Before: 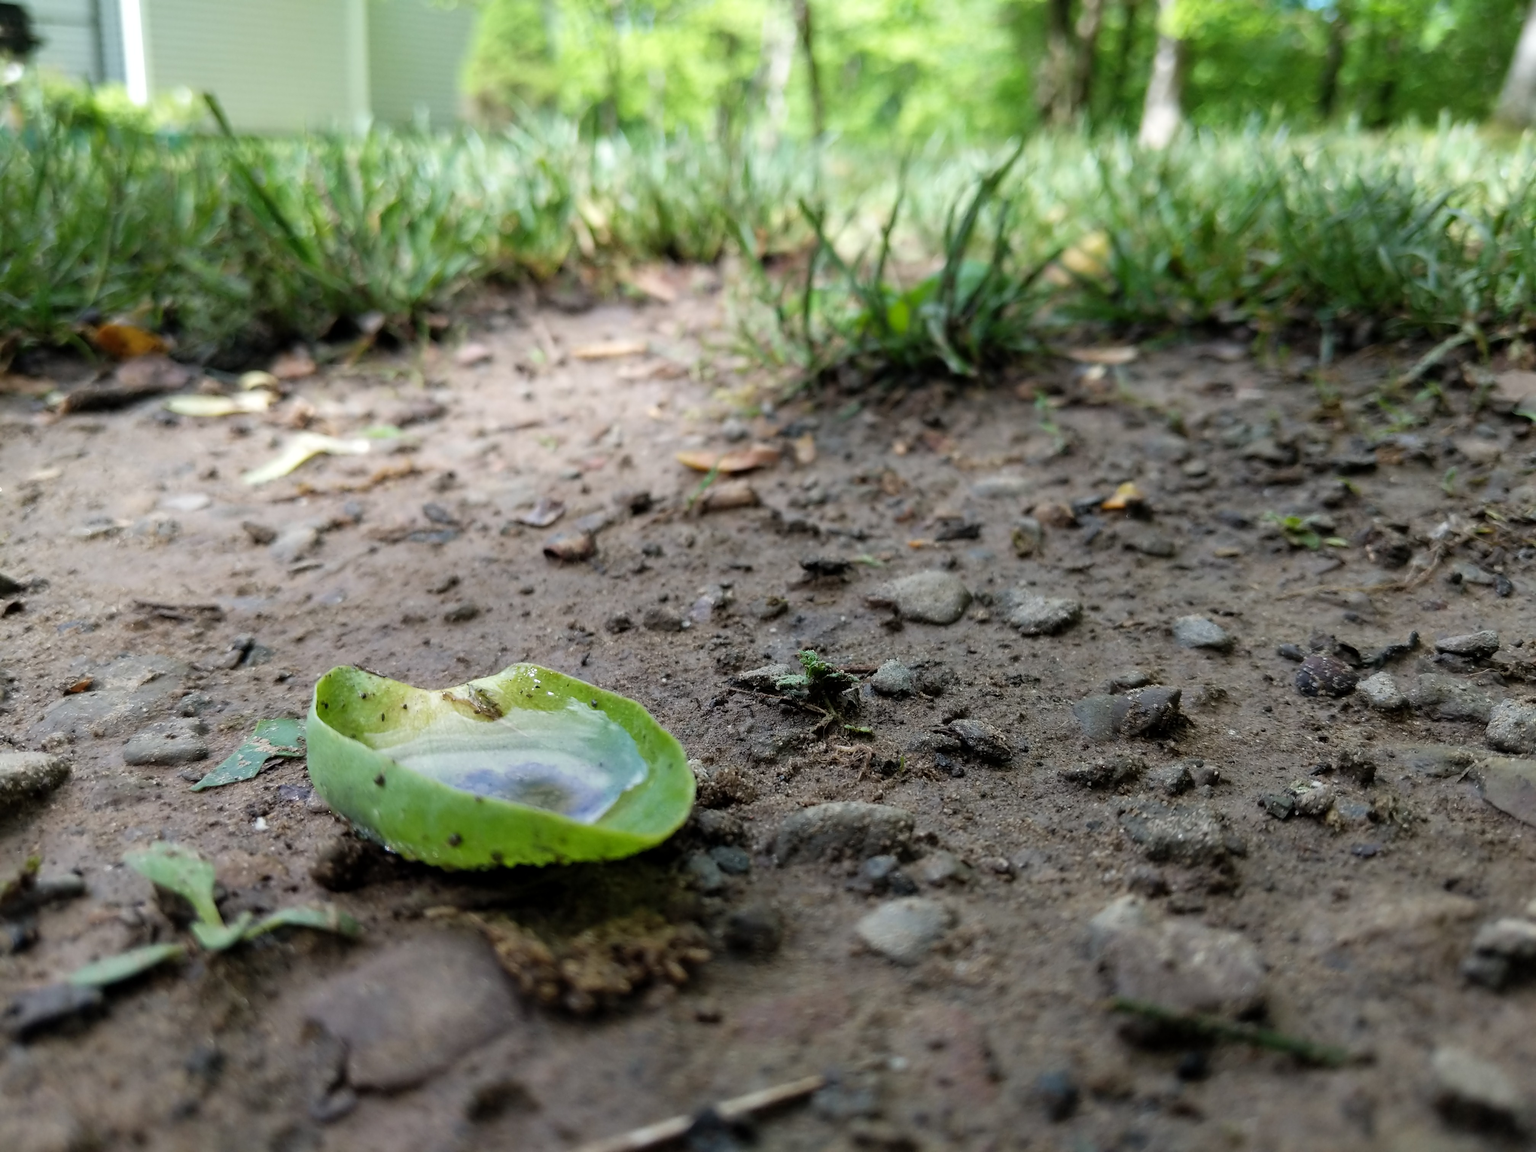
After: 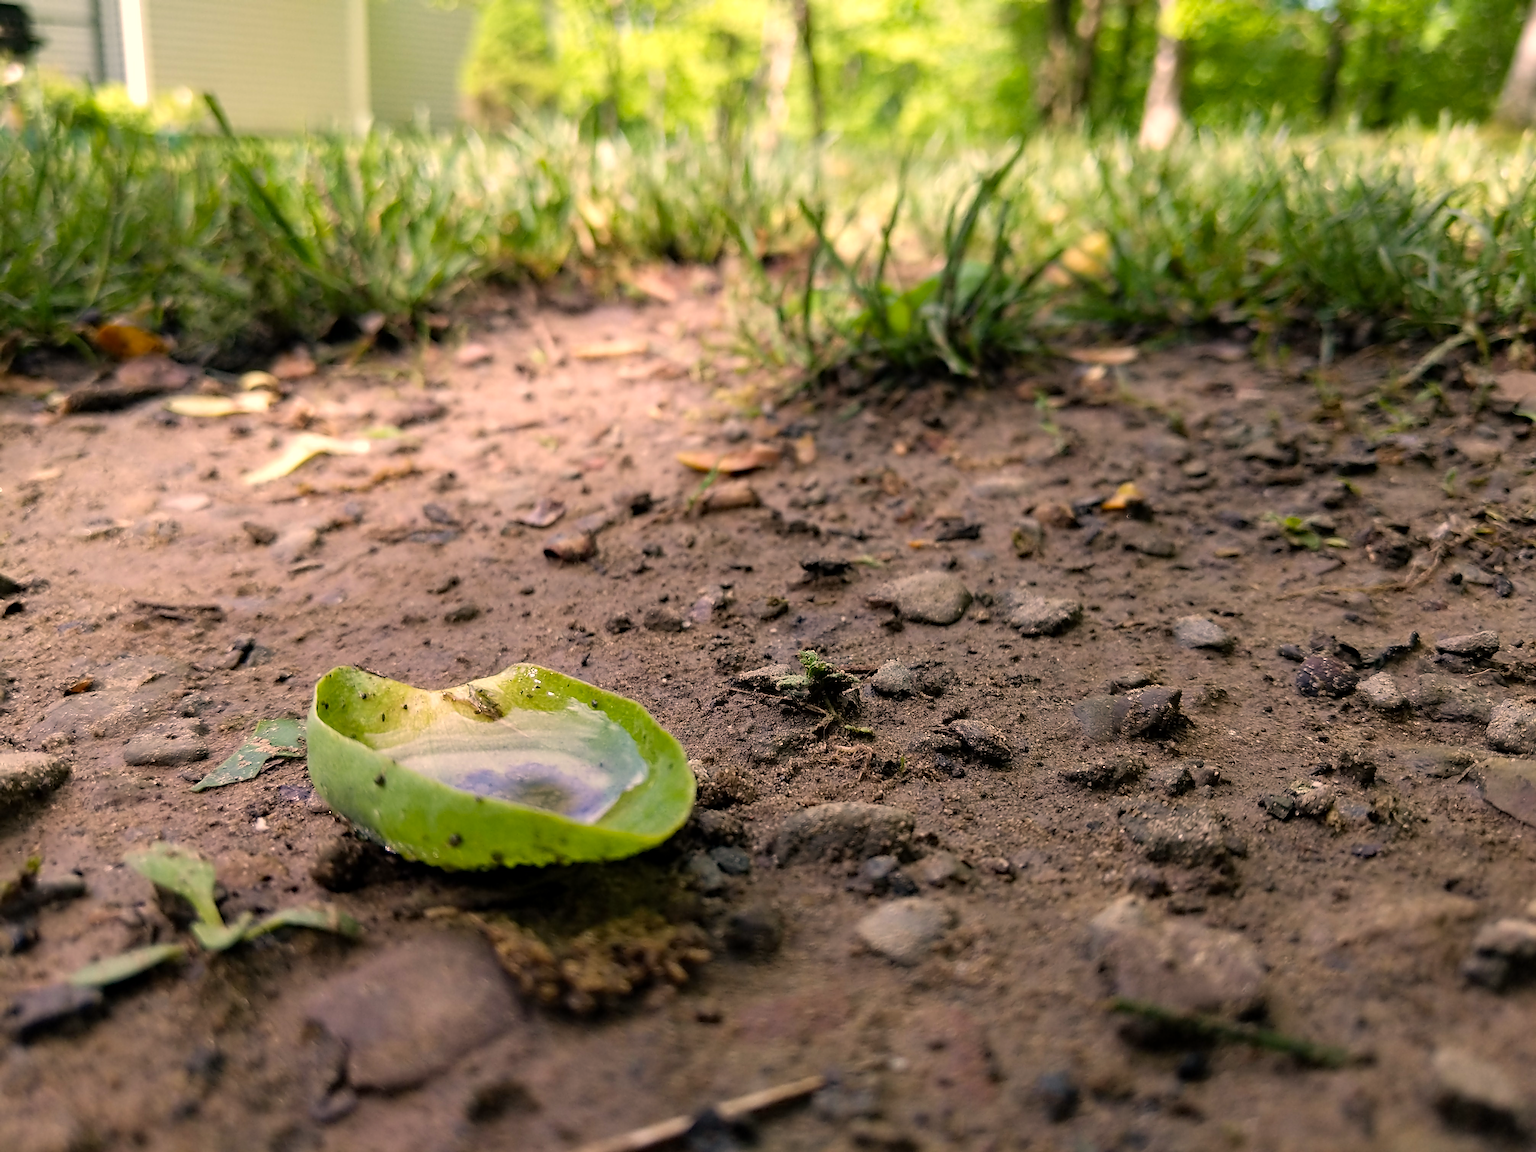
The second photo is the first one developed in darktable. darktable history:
haze removal: adaptive false
sharpen: on, module defaults
color correction: highlights a* 17.53, highlights b* 18.93
exposure: exposure 0.169 EV, compensate highlight preservation false
